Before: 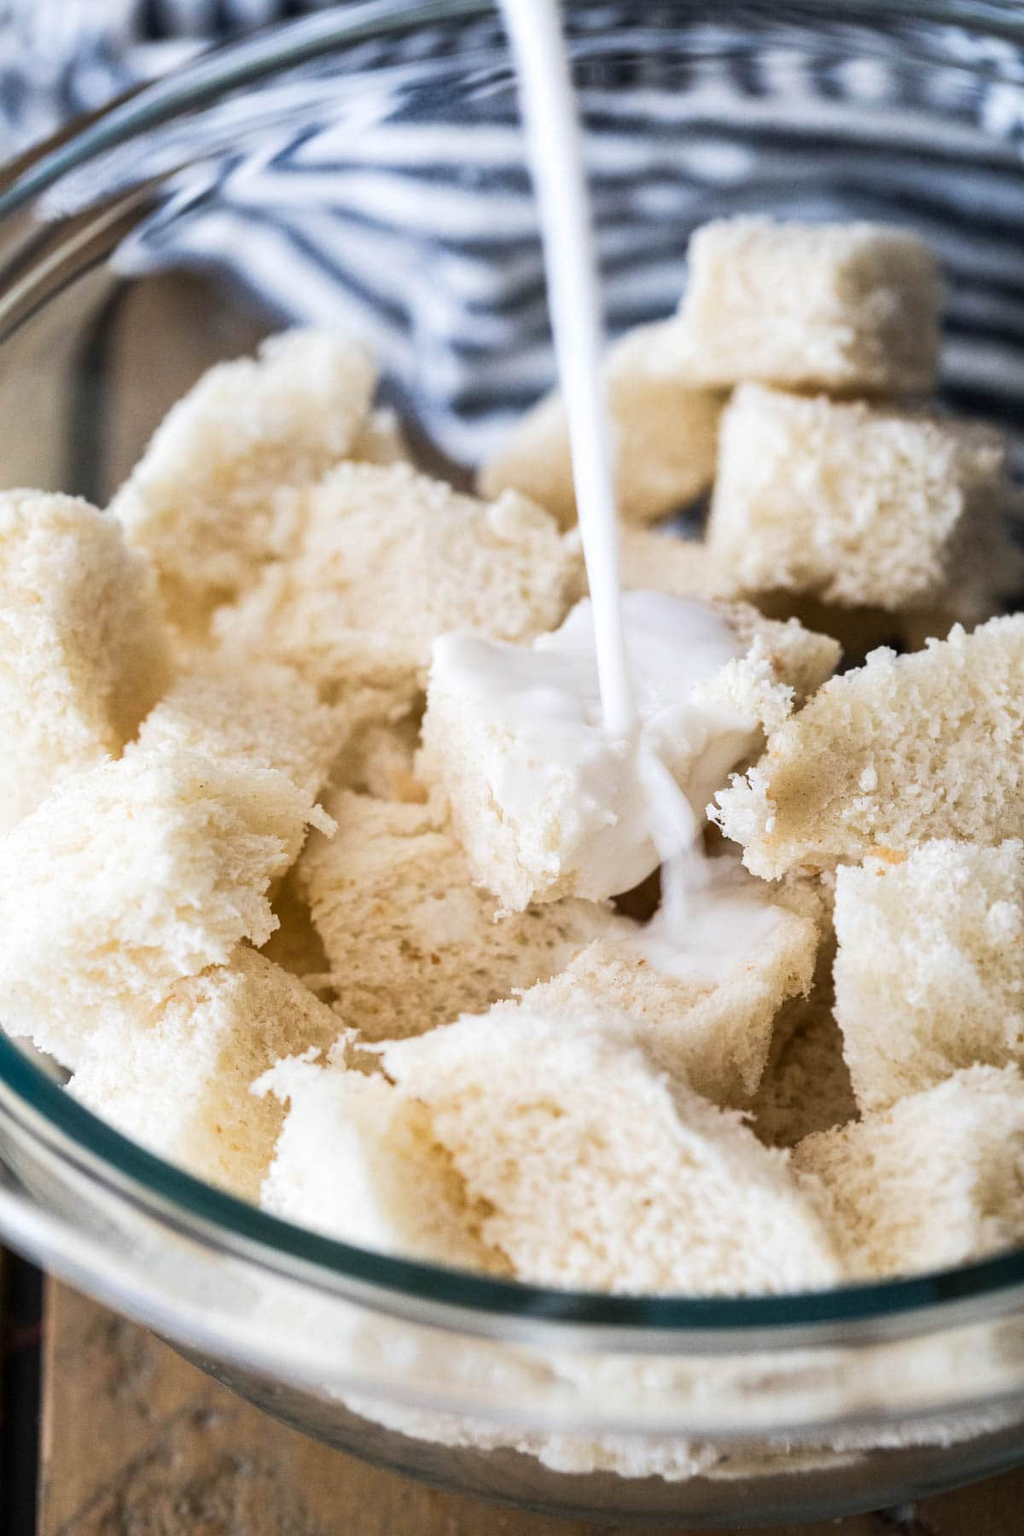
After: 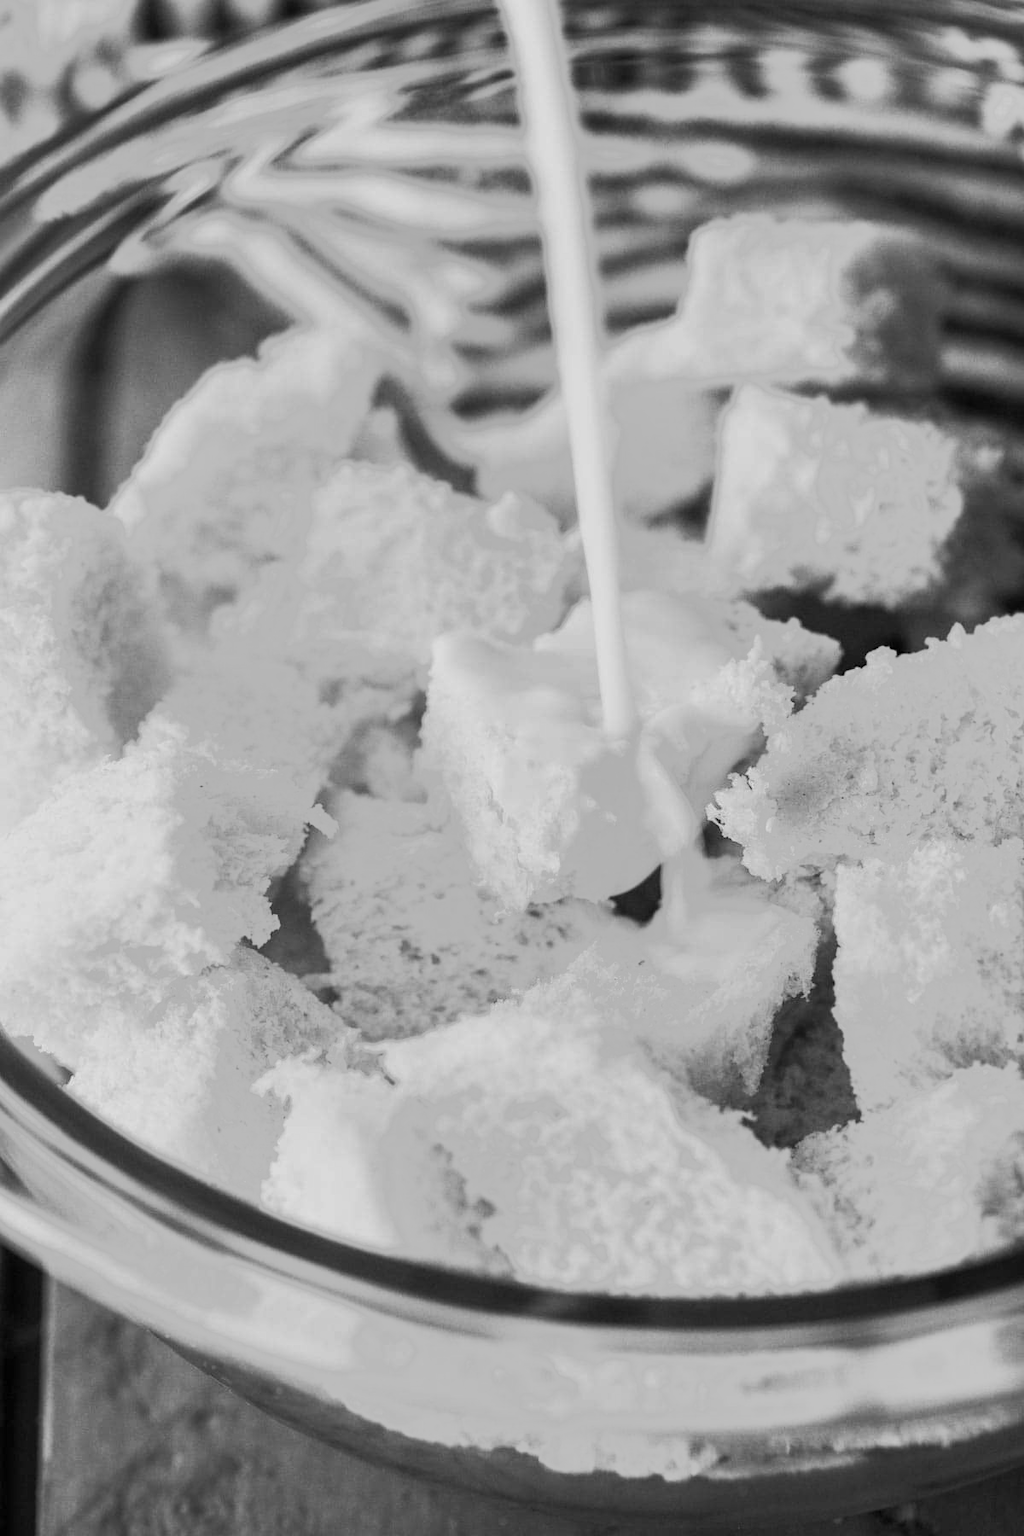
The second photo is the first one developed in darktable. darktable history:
contrast brightness saturation: saturation -1
tone equalizer: -7 EV -0.63 EV, -6 EV 1 EV, -5 EV -0.45 EV, -4 EV 0.43 EV, -3 EV 0.41 EV, -2 EV 0.15 EV, -1 EV -0.15 EV, +0 EV -0.39 EV, smoothing diameter 25%, edges refinement/feathering 10, preserve details guided filter
